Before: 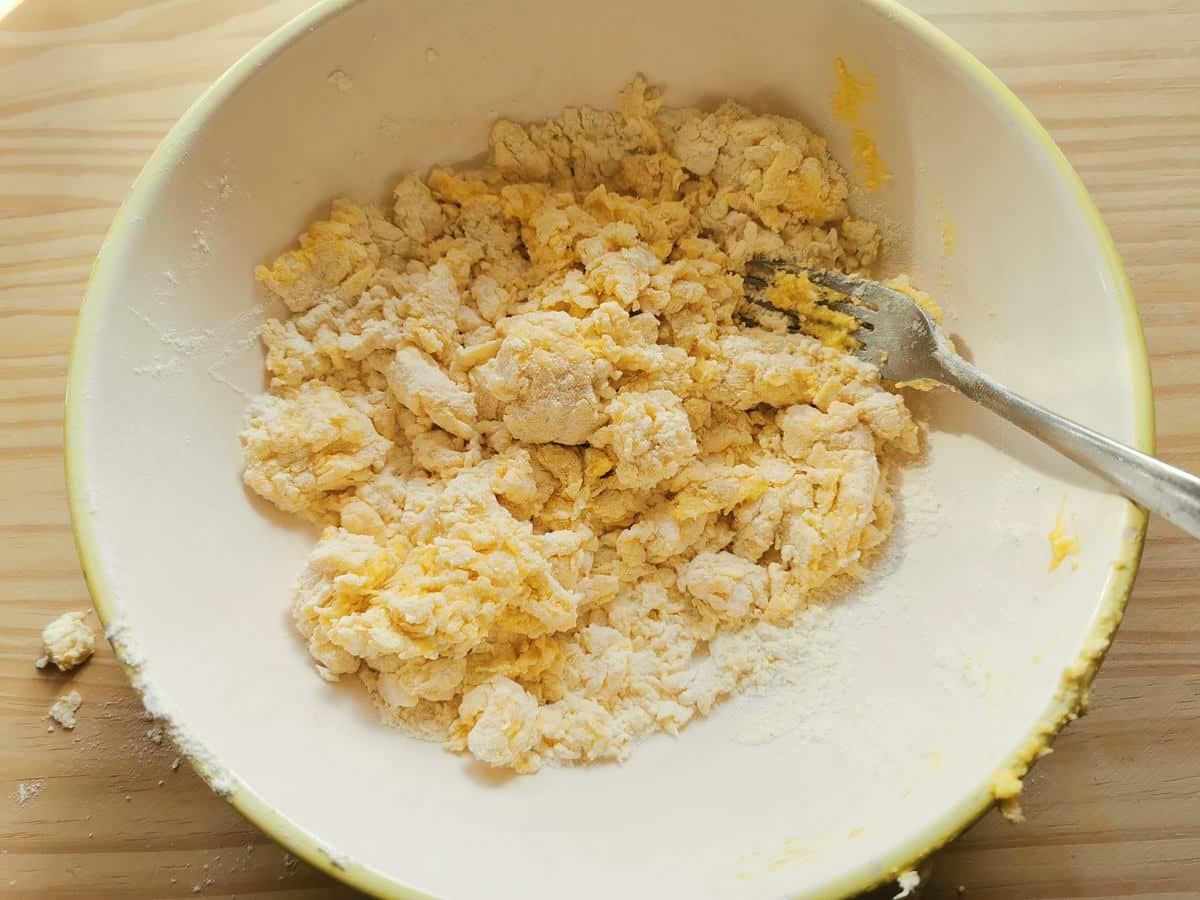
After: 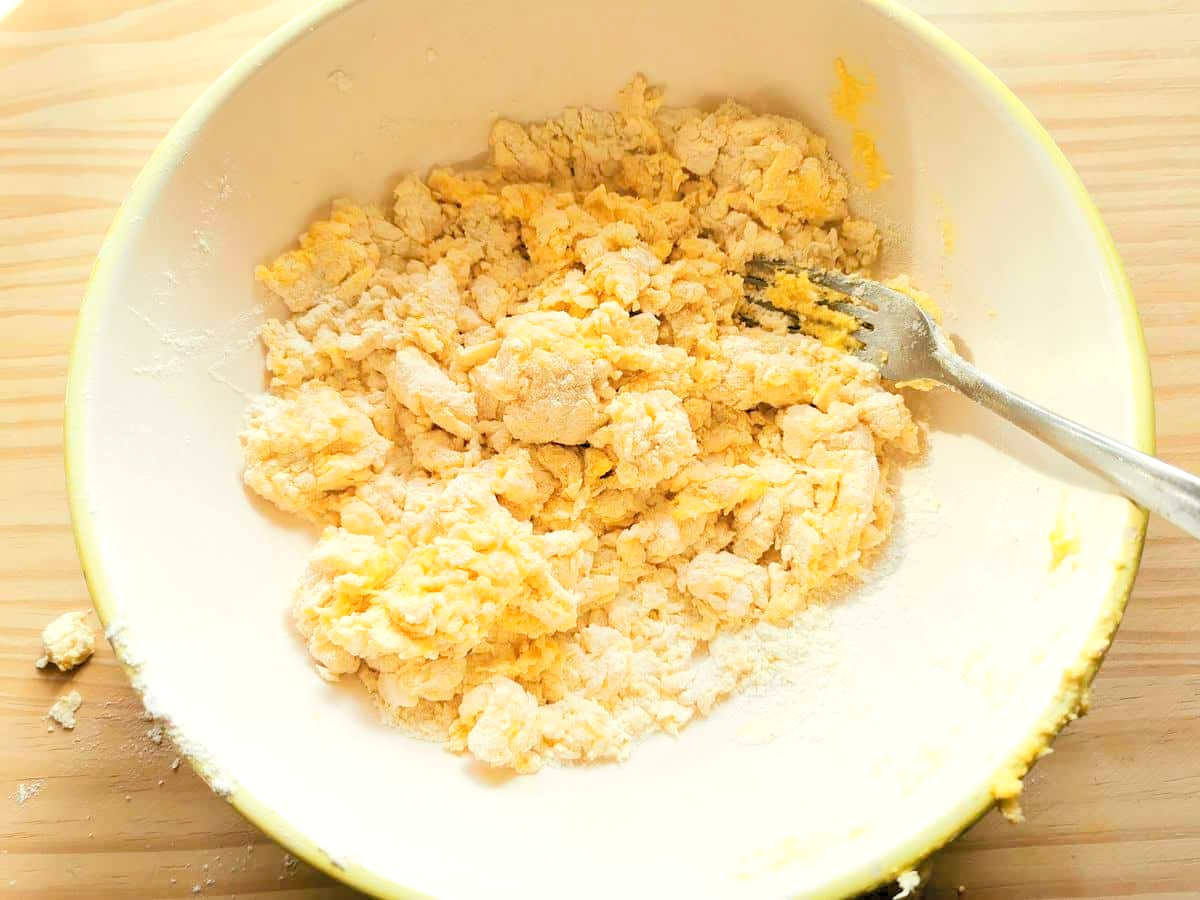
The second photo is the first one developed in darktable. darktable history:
levels: levels [0.072, 0.414, 0.976]
rotate and perspective: crop left 0, crop top 0
tone equalizer: -8 EV -0.417 EV, -7 EV -0.389 EV, -6 EV -0.333 EV, -5 EV -0.222 EV, -3 EV 0.222 EV, -2 EV 0.333 EV, -1 EV 0.389 EV, +0 EV 0.417 EV, edges refinement/feathering 500, mask exposure compensation -1.57 EV, preserve details no
